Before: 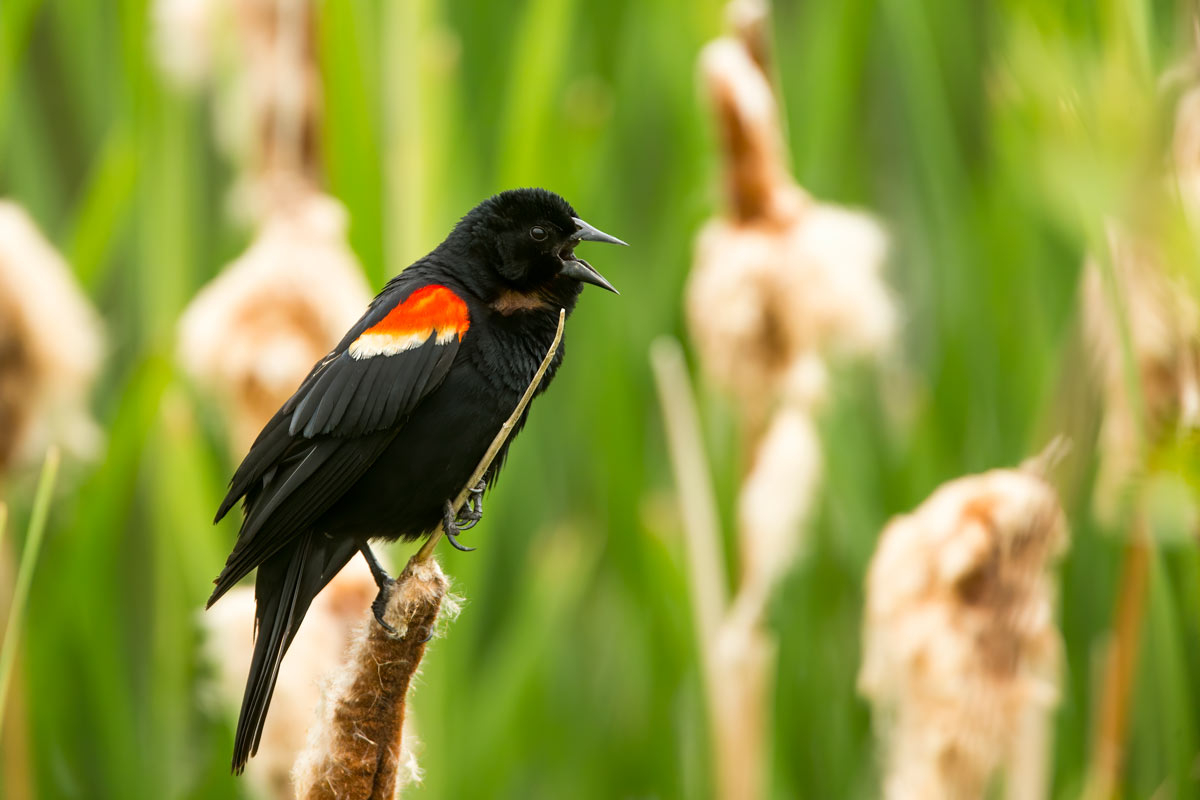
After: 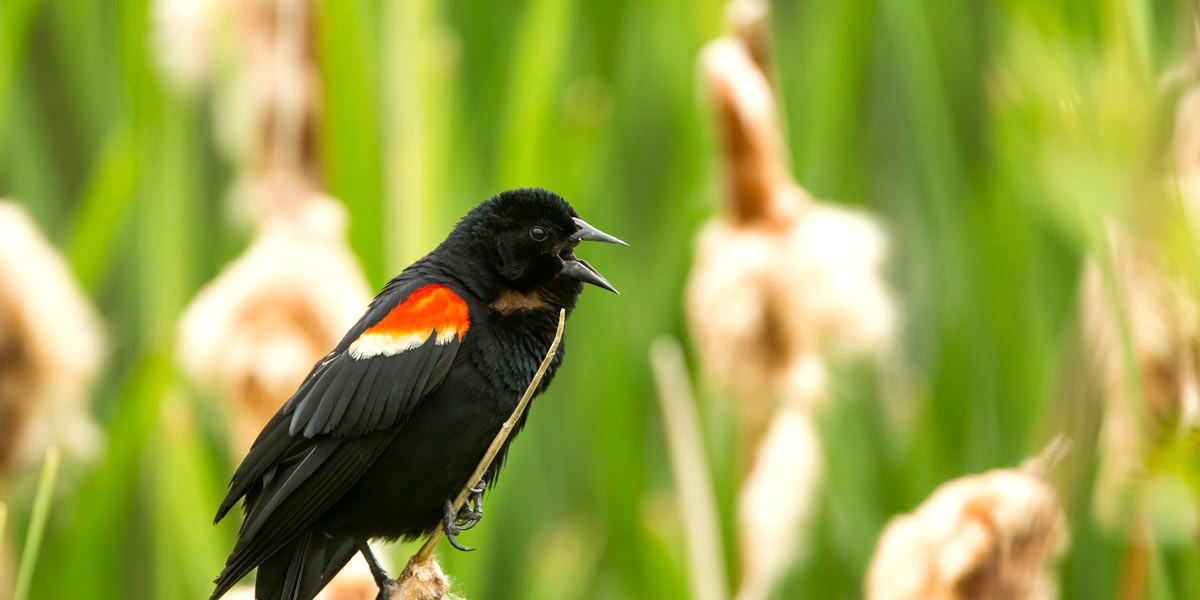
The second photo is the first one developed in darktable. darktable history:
shadows and highlights: shadows 37.25, highlights -27.53, soften with gaussian
crop: bottom 24.989%
exposure: exposure 0.2 EV, compensate highlight preservation false
